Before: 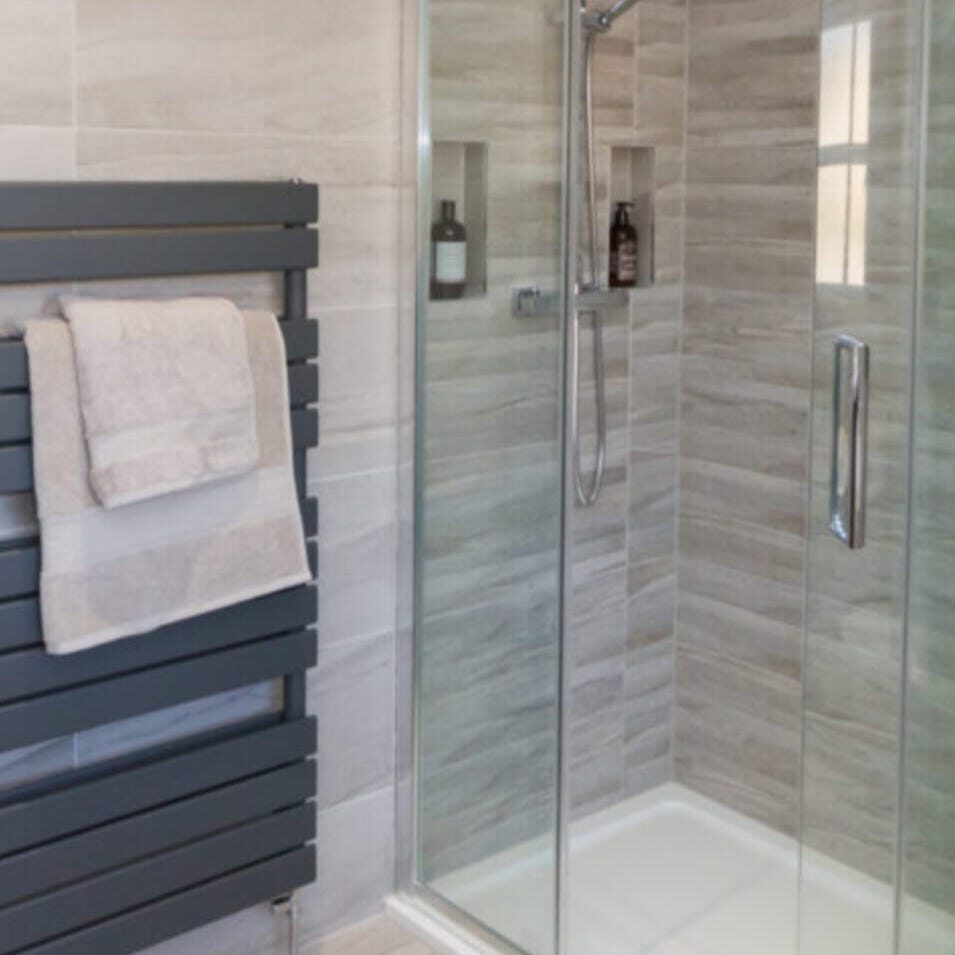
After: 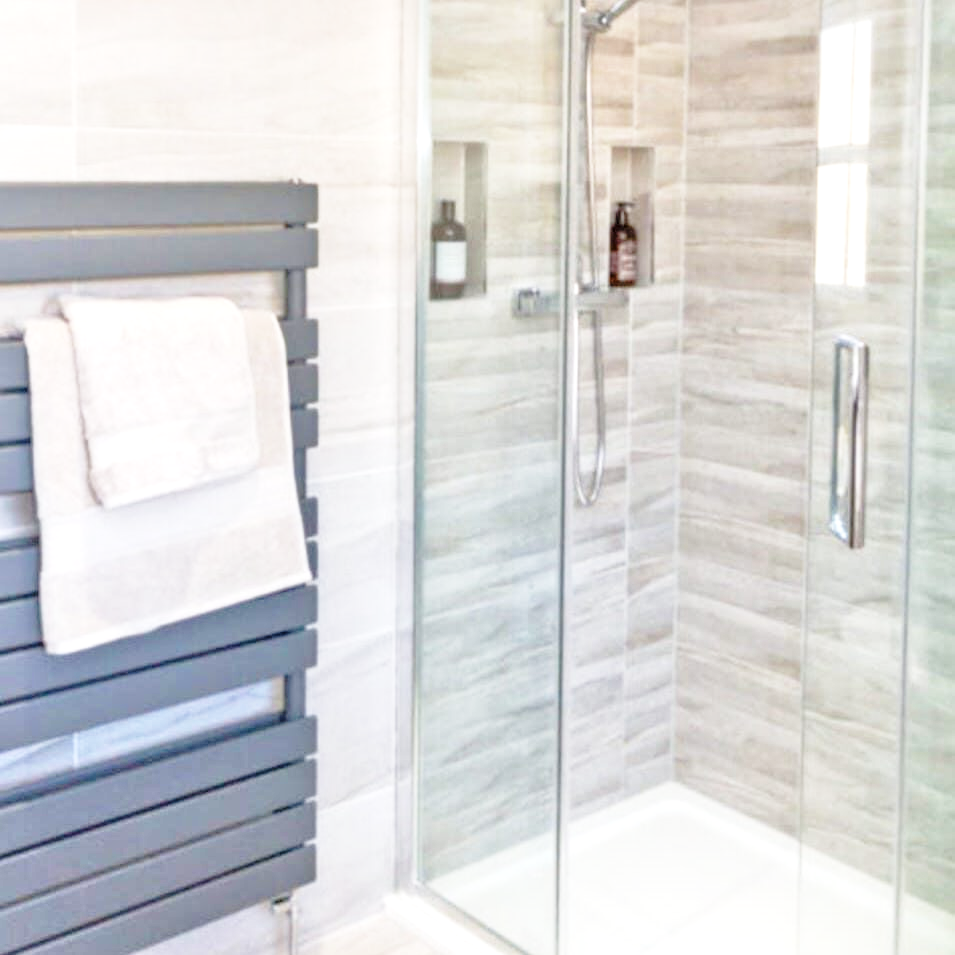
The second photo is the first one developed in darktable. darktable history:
tone equalizer: -7 EV 0.15 EV, -6 EV 0.6 EV, -5 EV 1.15 EV, -4 EV 1.33 EV, -3 EV 1.15 EV, -2 EV 0.6 EV, -1 EV 0.15 EV, mask exposure compensation -0.5 EV
local contrast: on, module defaults
exposure: black level correction 0.001, exposure 0.5 EV, compensate exposure bias true, compensate highlight preservation false
base curve: curves: ch0 [(0, 0) (0.028, 0.03) (0.121, 0.232) (0.46, 0.748) (0.859, 0.968) (1, 1)], preserve colors none
